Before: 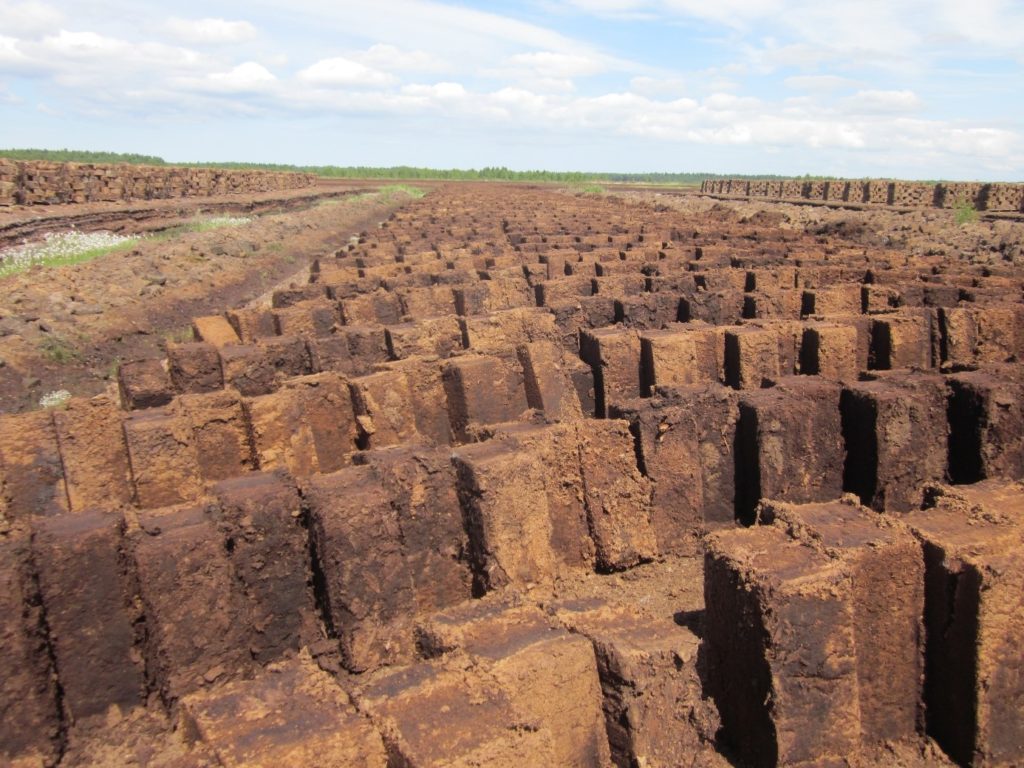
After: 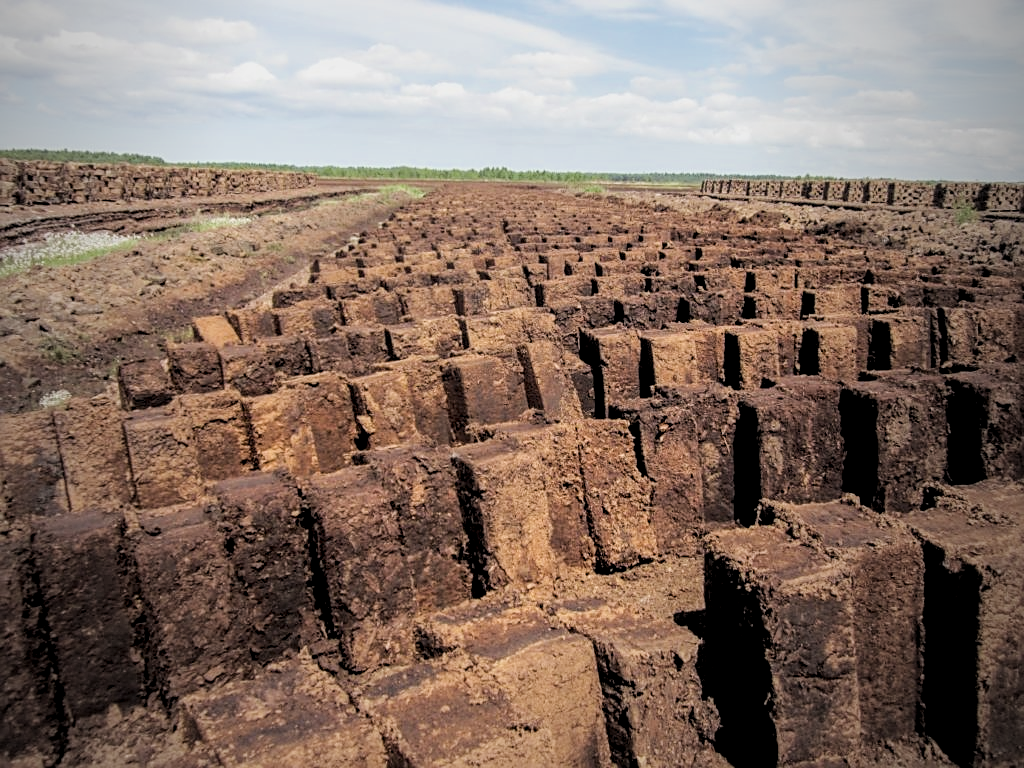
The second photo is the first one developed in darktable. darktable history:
filmic rgb: black relative exposure -9.22 EV, white relative exposure 6.77 EV, hardness 3.07, contrast 1.05
sharpen: on, module defaults
vignetting: fall-off start 72.14%, fall-off radius 108.07%, brightness -0.713, saturation -0.488, center (-0.054, -0.359), width/height ratio 0.729
levels: levels [0.052, 0.496, 0.908]
local contrast: highlights 61%, detail 143%, midtone range 0.428
